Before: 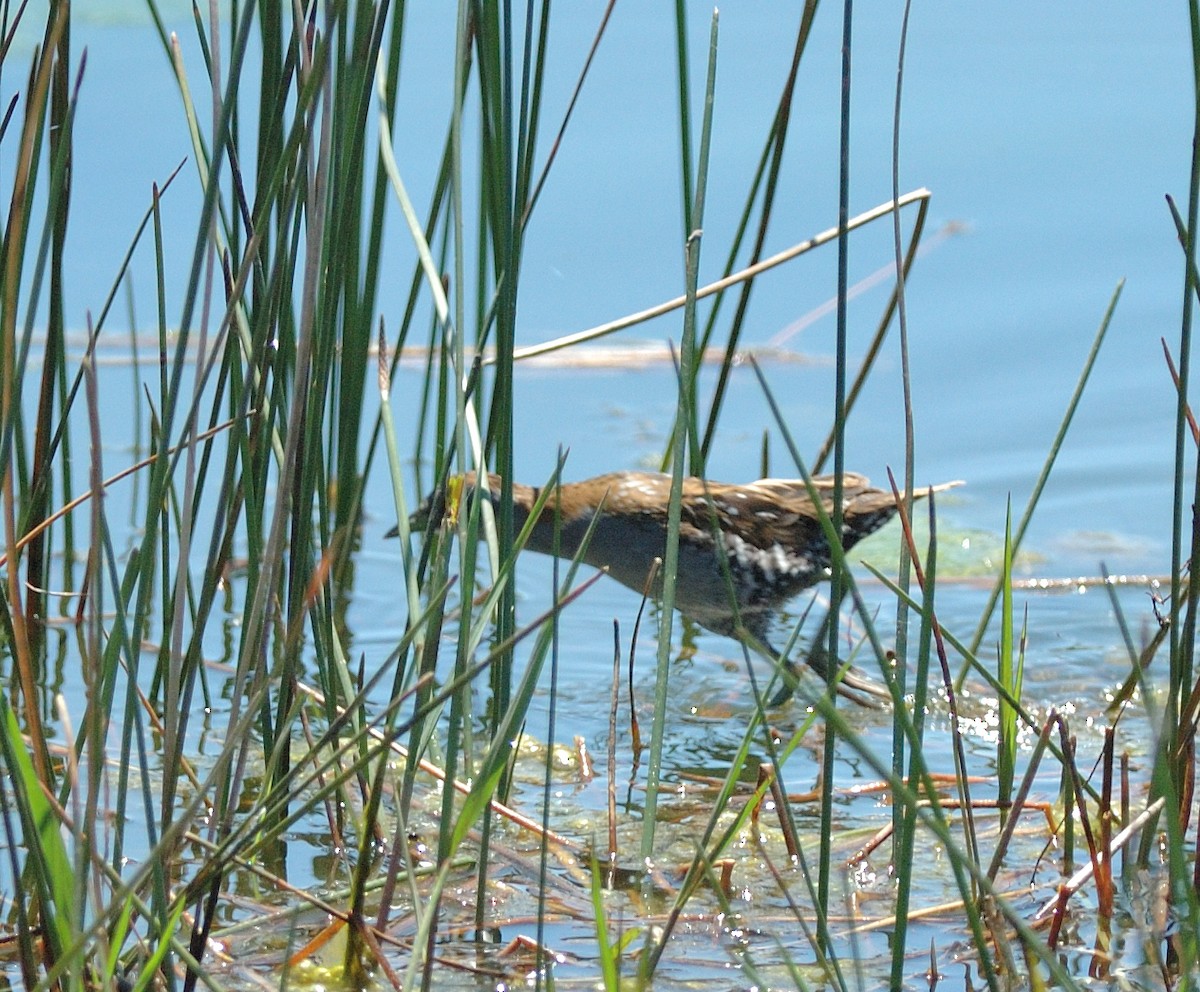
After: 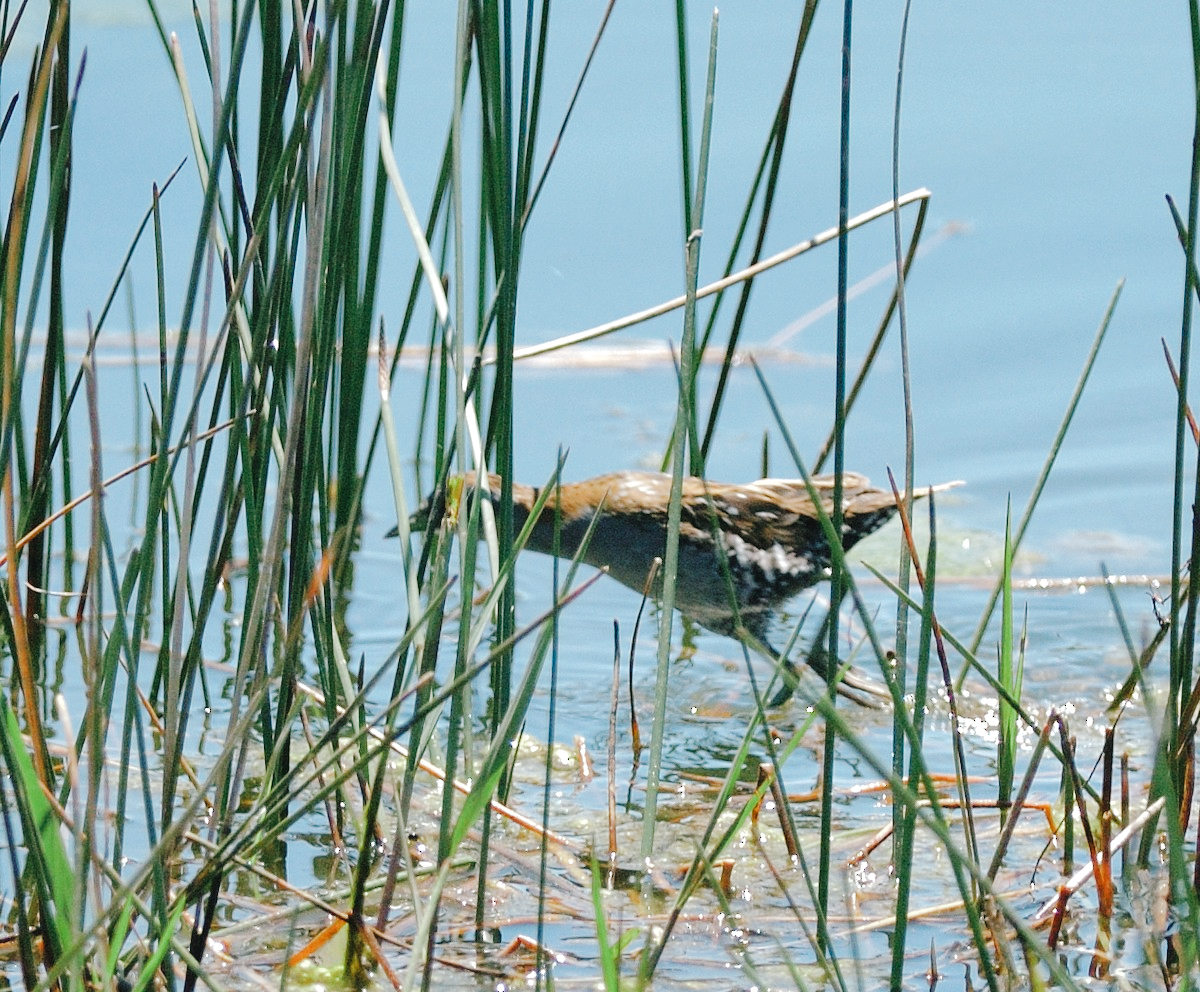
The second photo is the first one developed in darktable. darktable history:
tone curve: curves: ch0 [(0, 0) (0.003, 0.036) (0.011, 0.039) (0.025, 0.039) (0.044, 0.043) (0.069, 0.05) (0.1, 0.072) (0.136, 0.102) (0.177, 0.144) (0.224, 0.204) (0.277, 0.288) (0.335, 0.384) (0.399, 0.477) (0.468, 0.575) (0.543, 0.652) (0.623, 0.724) (0.709, 0.785) (0.801, 0.851) (0.898, 0.915) (1, 1)], preserve colors none
color look up table: target L [91.36, 90.6, 85.22, 86.98, 80.74, 71.79, 58.28, 56.72, 60.57, 51.08, 37.01, 27.71, 8.723, 200.55, 101.99, 88.77, 82.12, 77.07, 62.19, 60.91, 57.58, 55.92, 51.49, 45.65, 41.63, 37.35, 30.45, 30.9, 17.81, 81.12, 74.23, 64.09, 72.74, 55.87, 57.28, 52.54, 50.1, 35.95, 33.04, 32.08, 18.31, 10.78, 77.78, 63.11, 58.57, 59.13, 38.11, 36.32, 14.97], target a [-27.63, -21.67, -38.74, -41.41, -18.15, -33.46, -56.39, -38.74, -6.052, -14.03, -28.84, -20.61, -15.95, 0, 0, 2.694, 3.242, 27.2, 45.18, 32.01, 61.94, 45.62, 20.34, 51.72, 59.19, 50.47, 4.066, 36.09, 24.01, 20.65, 39.58, 24.57, 50.59, 66.92, 71.74, 20.61, 6.979, 41.78, 25.02, 19.18, 19.74, 14.48, -41.12, -42.03, -19.88, -20.53, -9.083, -19.14, -1.028], target b [41.12, 18.03, 25.37, 12.61, -0.641, 16.45, 36.65, 42.25, 5.789, 33.91, 24.54, 15.19, 11.45, 0, -0.001, 23.34, 57.48, 7.106, 61.44, 44.27, 32.64, 10.01, 46.44, 45.98, 46.46, 13.06, 3.067, 36.49, 27.34, -20.84, -13.43, -4.953, -32.11, -6.188, -28.67, -39.96, -60.47, -56.79, -21.03, -69.73, -38.32, -2.76, -24.12, -2.089, -44.53, -16.59, -18.4, -3.986, -18.61], num patches 49
